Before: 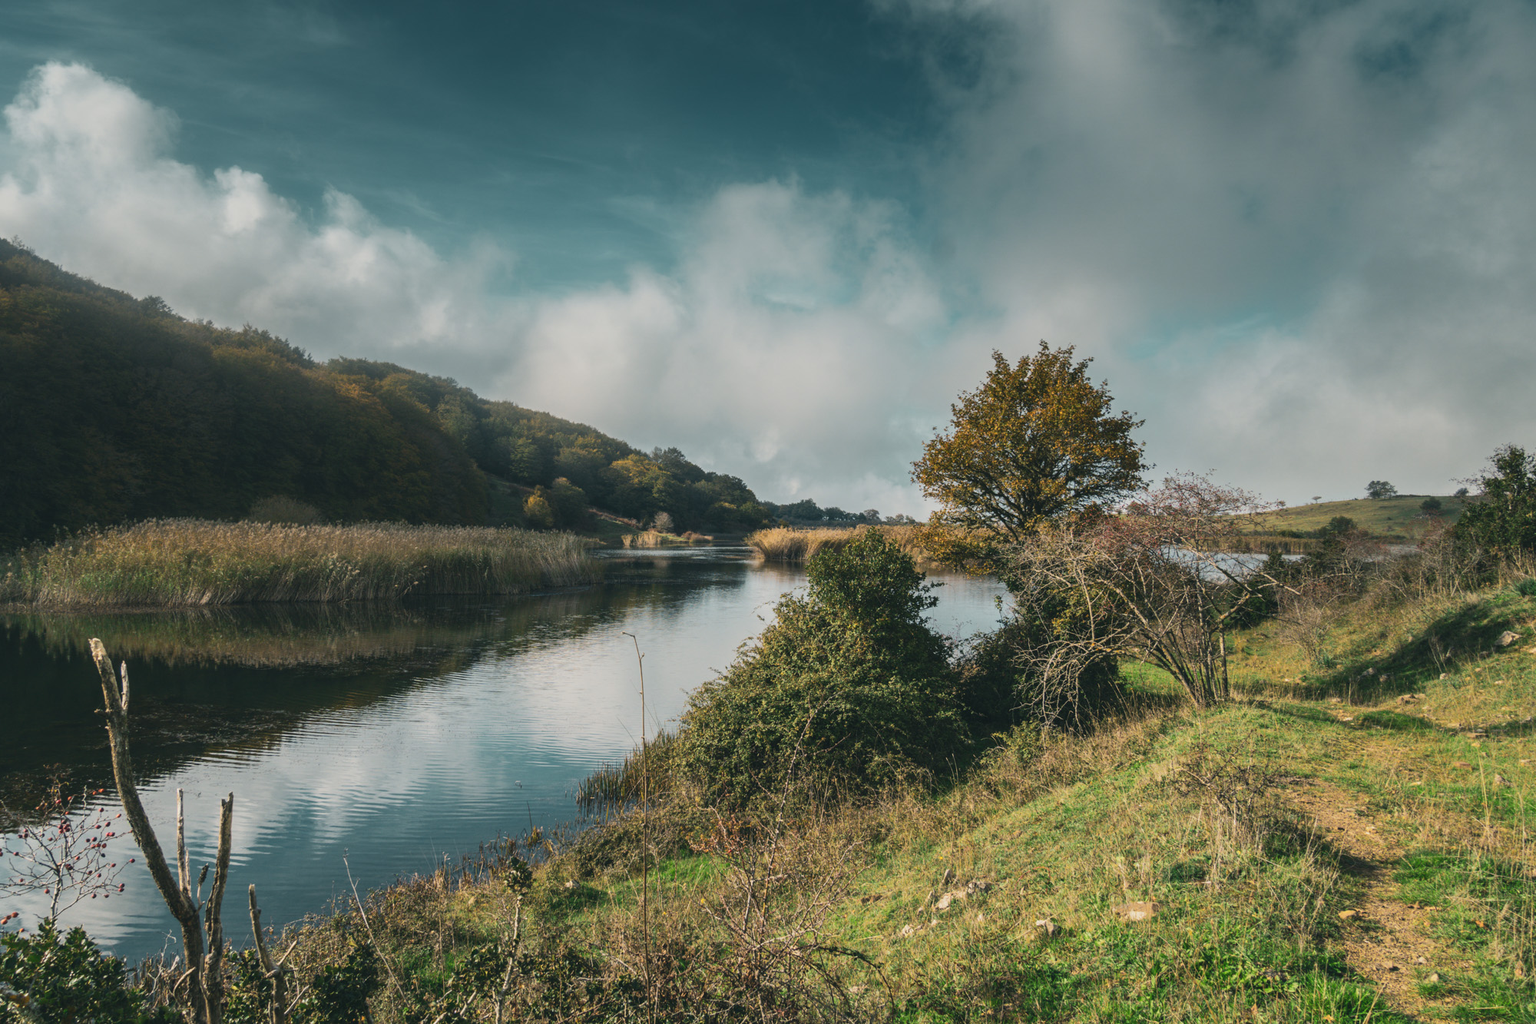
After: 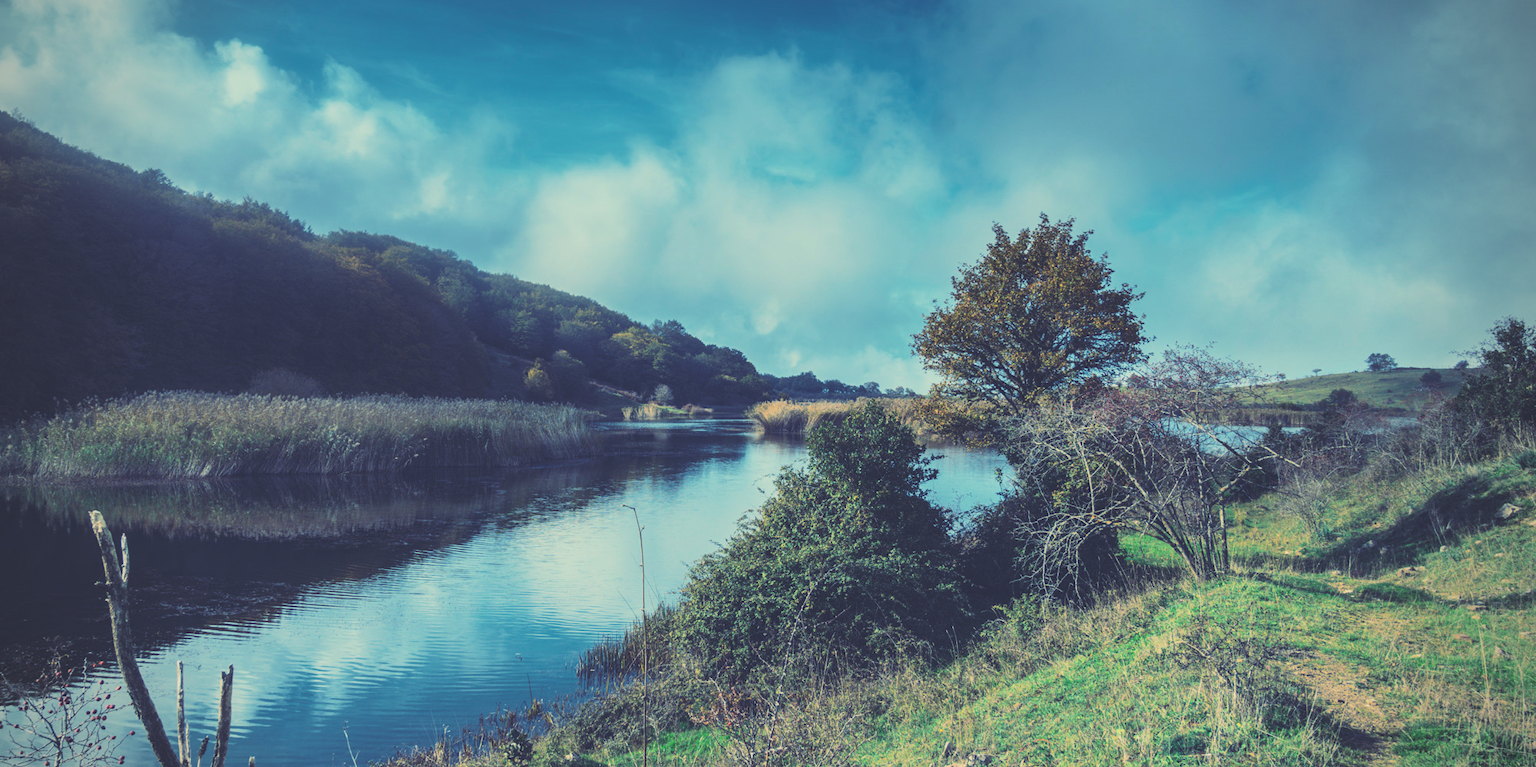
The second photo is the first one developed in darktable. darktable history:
crop and rotate: top 12.5%, bottom 12.5%
tone equalizer: on, module defaults
shadows and highlights: shadows 25, highlights -25
filmic rgb: black relative exposure -7.65 EV, white relative exposure 4.56 EV, hardness 3.61, color science v6 (2022)
vignetting: width/height ratio 1.094
exposure: black level correction 0, exposure 0.7 EV, compensate exposure bias true, compensate highlight preservation false
rgb curve: curves: ch0 [(0, 0.186) (0.314, 0.284) (0.576, 0.466) (0.805, 0.691) (0.936, 0.886)]; ch1 [(0, 0.186) (0.314, 0.284) (0.581, 0.534) (0.771, 0.746) (0.936, 0.958)]; ch2 [(0, 0.216) (0.275, 0.39) (1, 1)], mode RGB, independent channels, compensate middle gray true, preserve colors none
